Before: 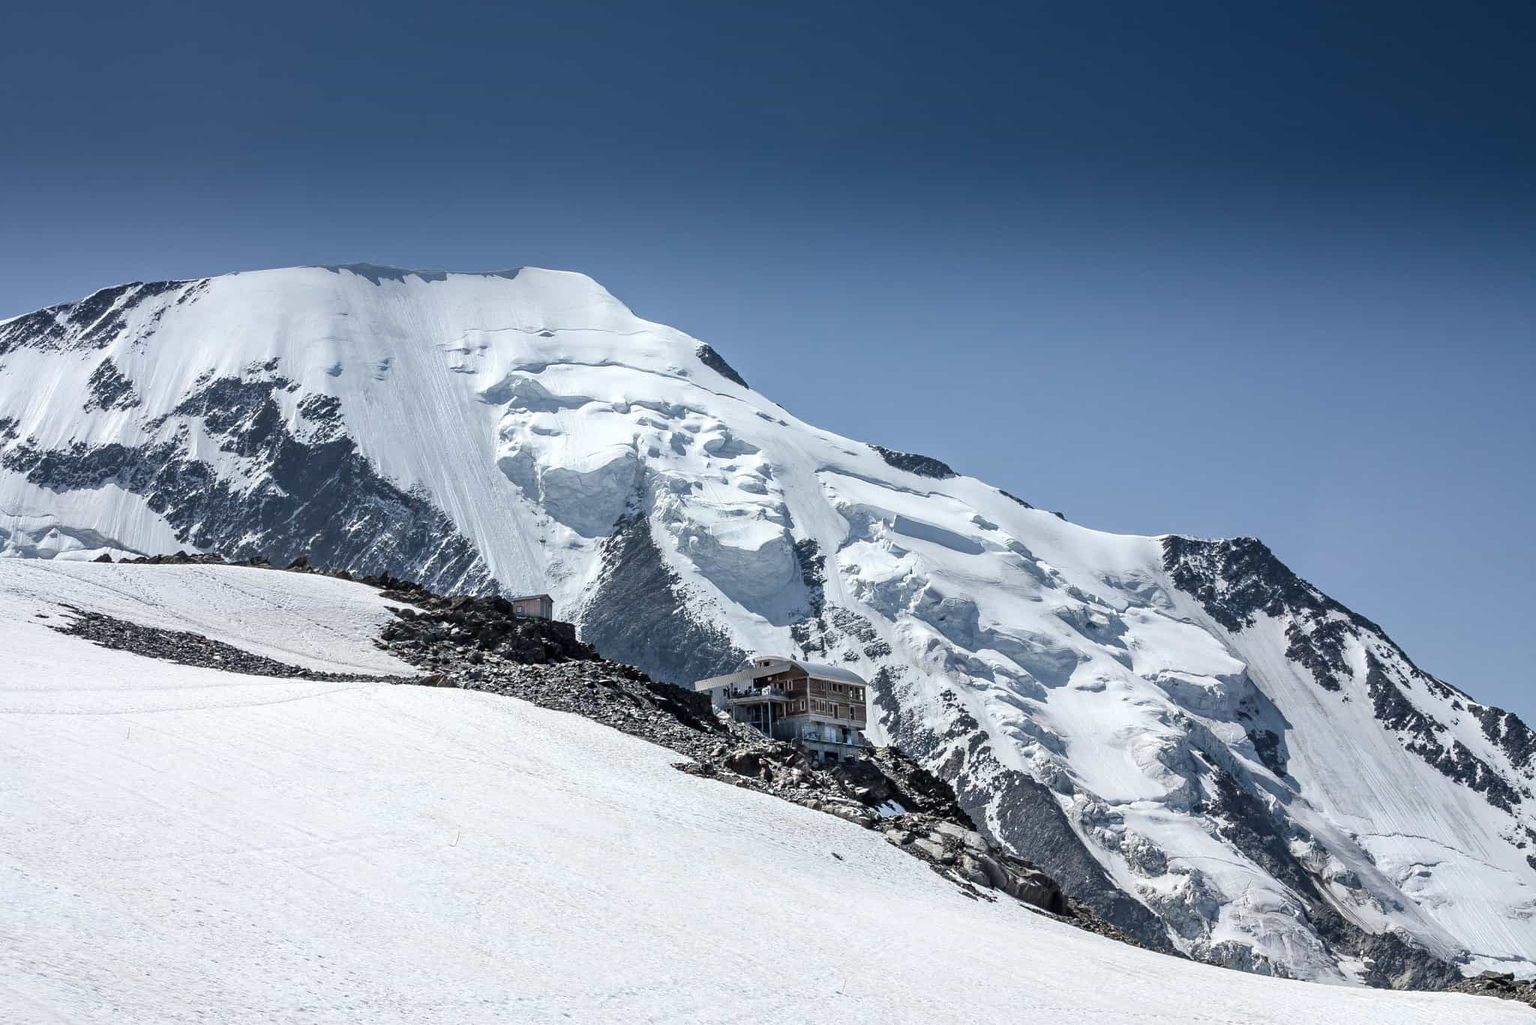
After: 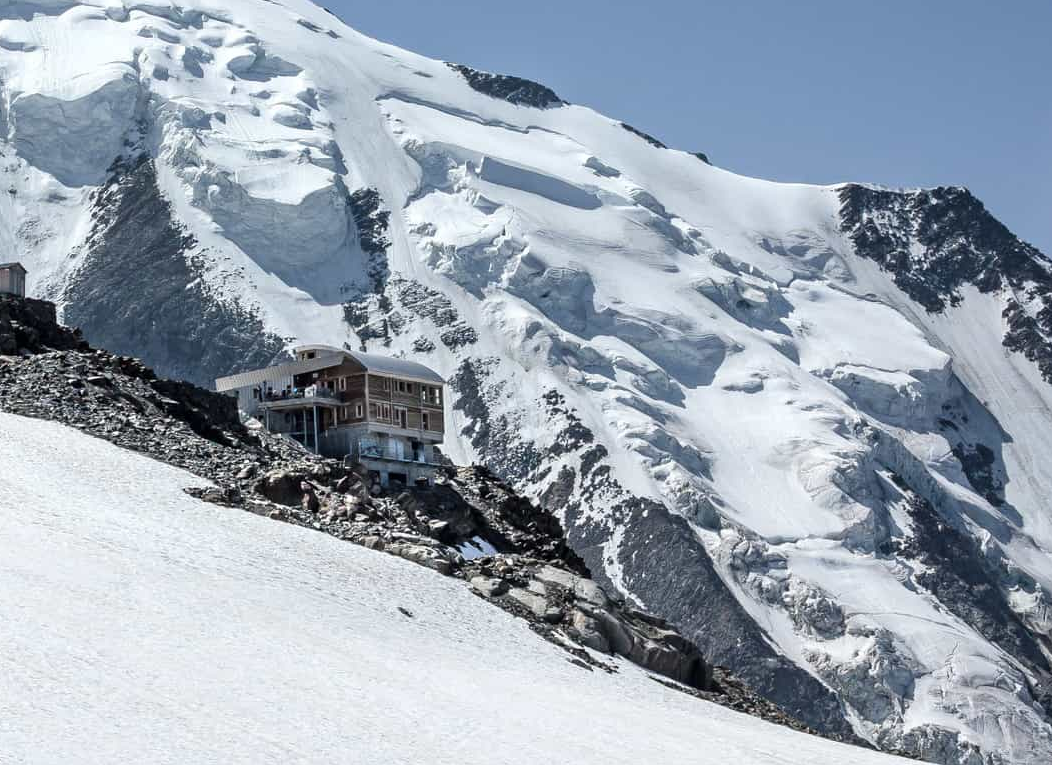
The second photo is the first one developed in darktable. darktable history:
crop: left 34.721%, top 38.795%, right 13.907%, bottom 5.183%
